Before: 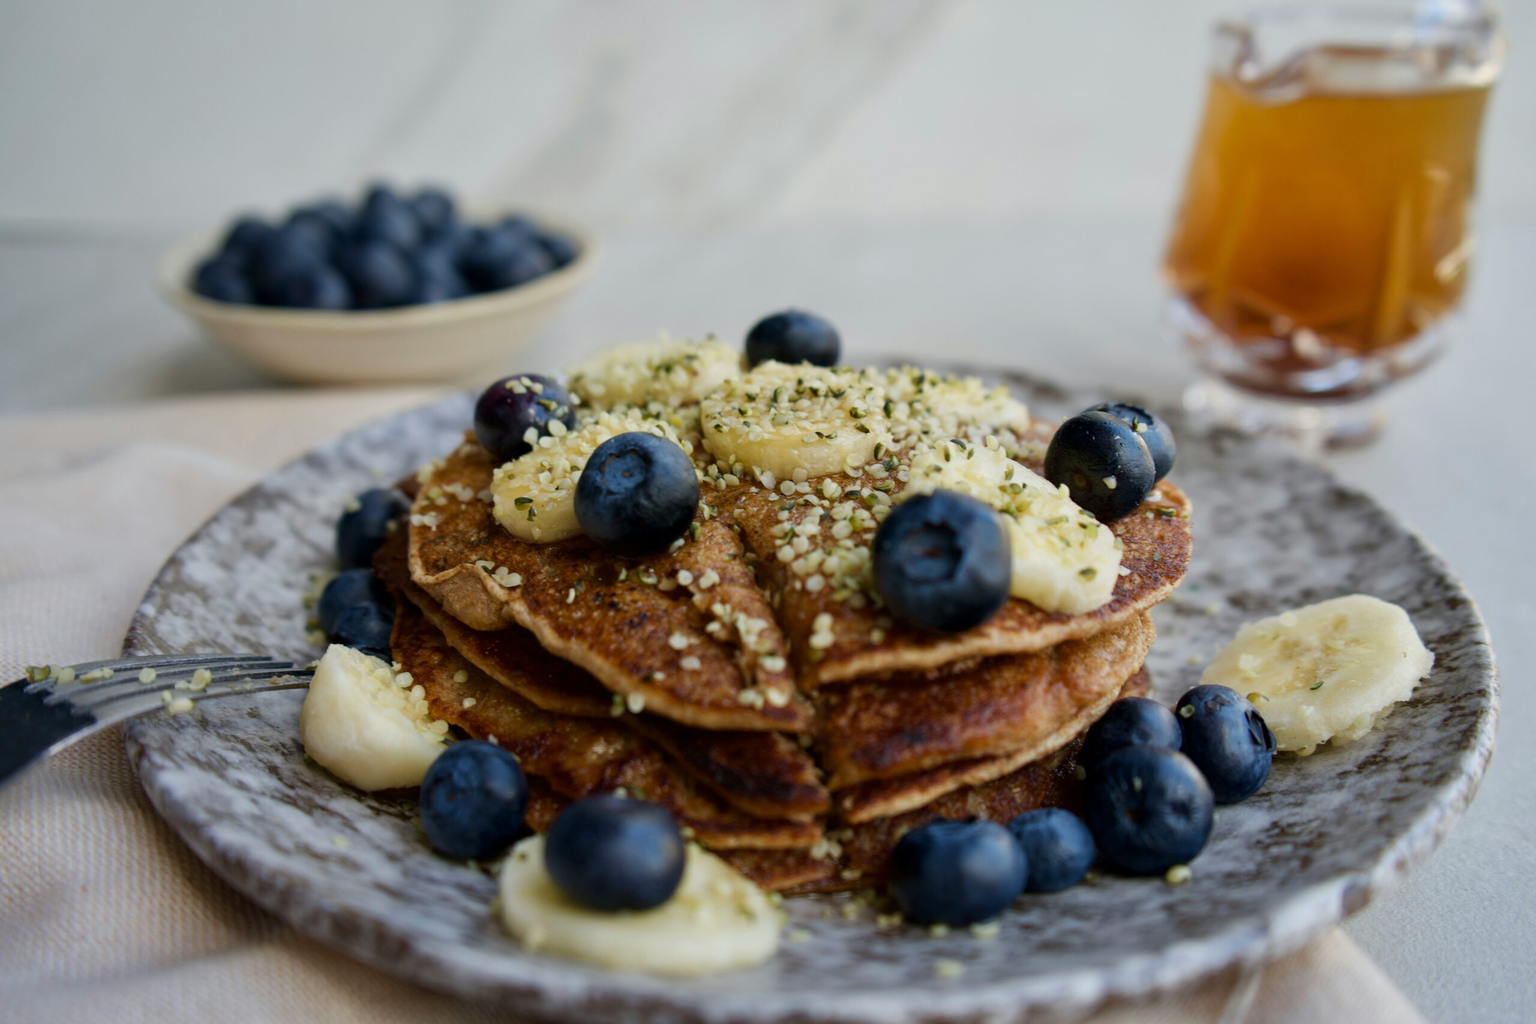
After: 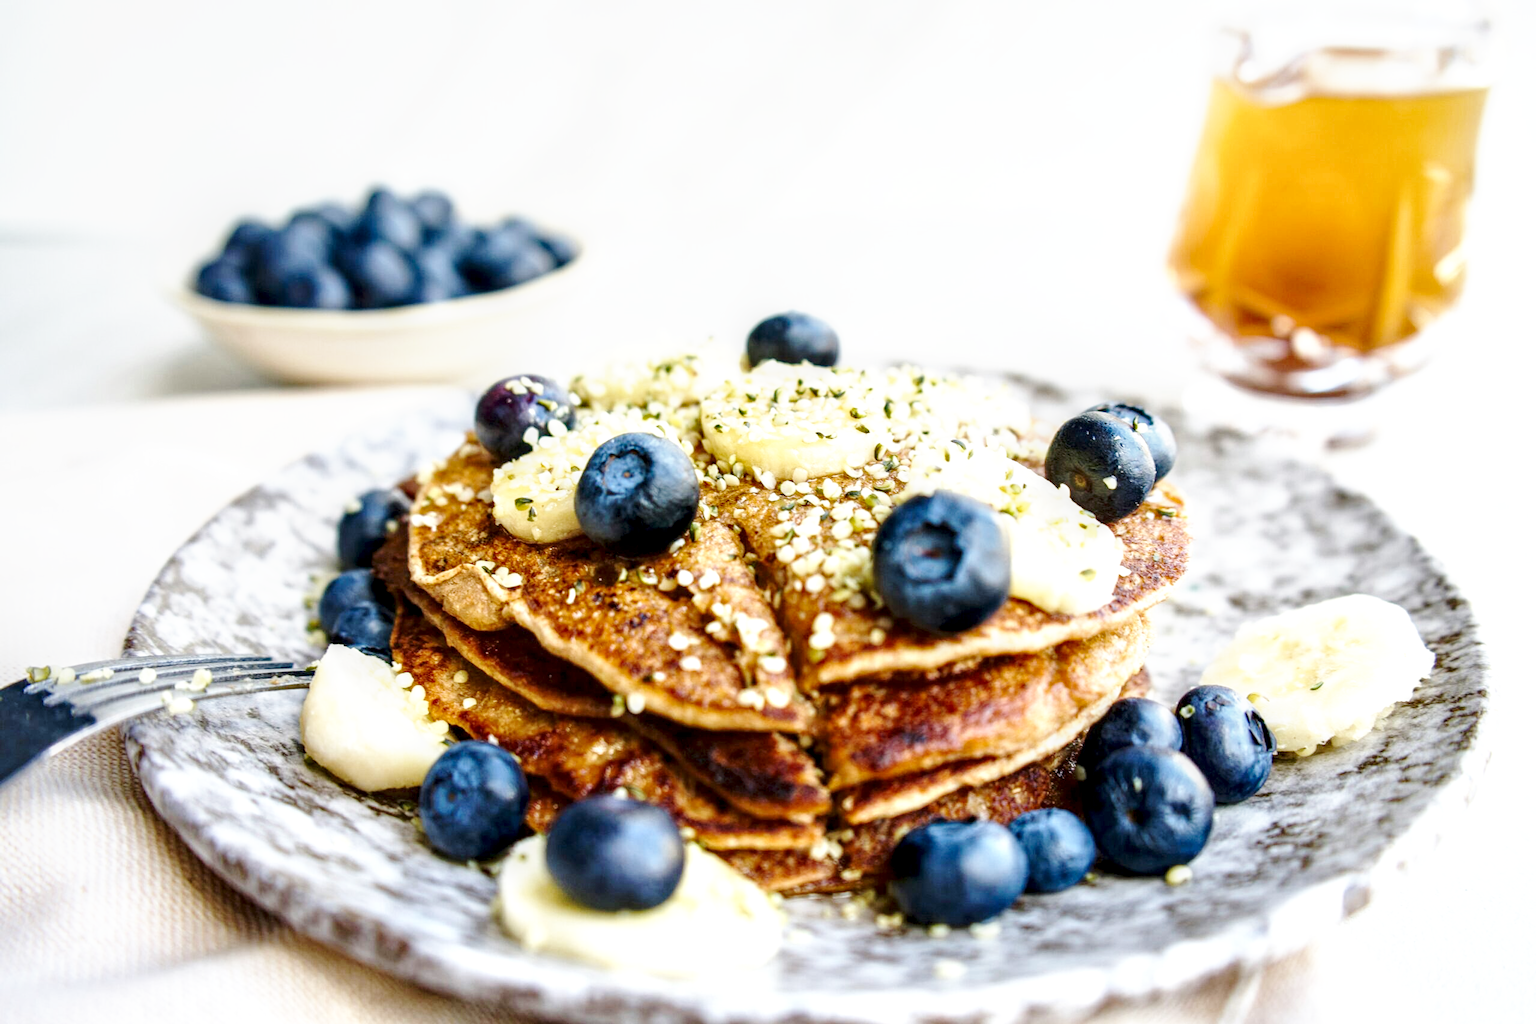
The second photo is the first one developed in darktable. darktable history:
base curve: curves: ch0 [(0, 0) (0.025, 0.046) (0.112, 0.277) (0.467, 0.74) (0.814, 0.929) (1, 0.942)], preserve colors none
exposure: black level correction 0, exposure 1.175 EV, compensate highlight preservation false
local contrast: detail 150%
